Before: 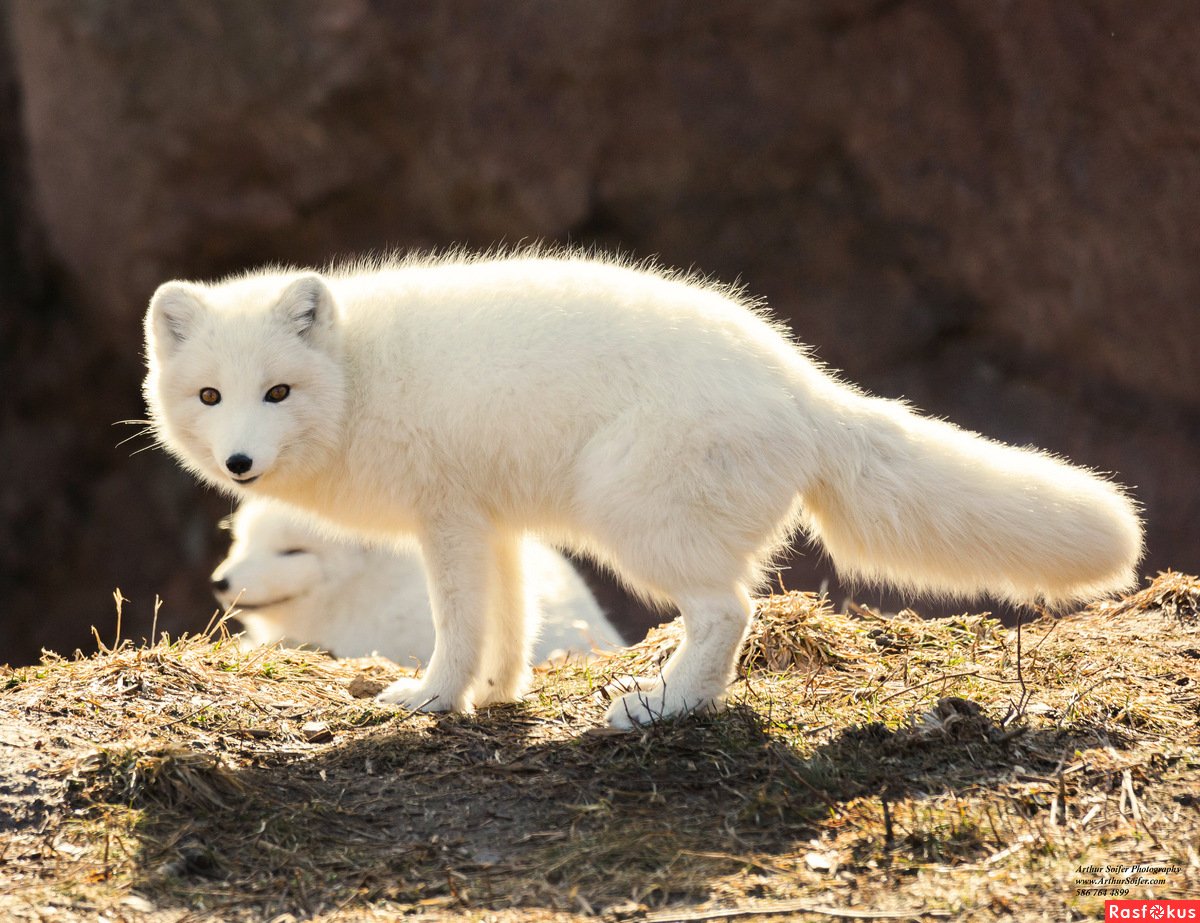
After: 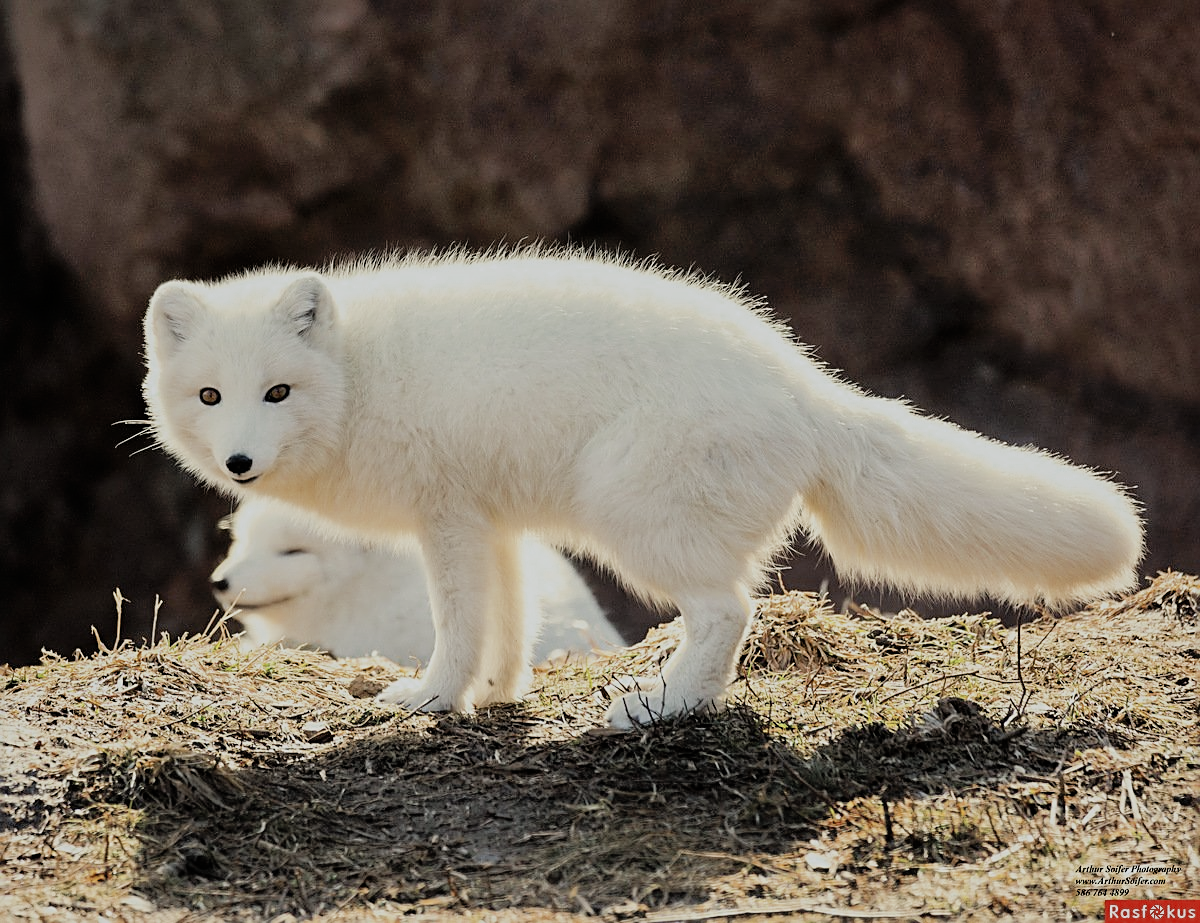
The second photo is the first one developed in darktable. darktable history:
color zones: curves: ch0 [(0, 0.5) (0.125, 0.4) (0.25, 0.5) (0.375, 0.4) (0.5, 0.4) (0.625, 0.6) (0.75, 0.6) (0.875, 0.5)]; ch1 [(0, 0.35) (0.125, 0.45) (0.25, 0.35) (0.375, 0.35) (0.5, 0.35) (0.625, 0.35) (0.75, 0.45) (0.875, 0.35)]; ch2 [(0, 0.6) (0.125, 0.5) (0.25, 0.5) (0.375, 0.6) (0.5, 0.6) (0.625, 0.5) (0.75, 0.5) (0.875, 0.5)]
sharpen: amount 0.6
shadows and highlights: on, module defaults
white balance: red 0.978, blue 0.999
filmic rgb: black relative exposure -7.65 EV, white relative exposure 4.56 EV, hardness 3.61, contrast 1.25
